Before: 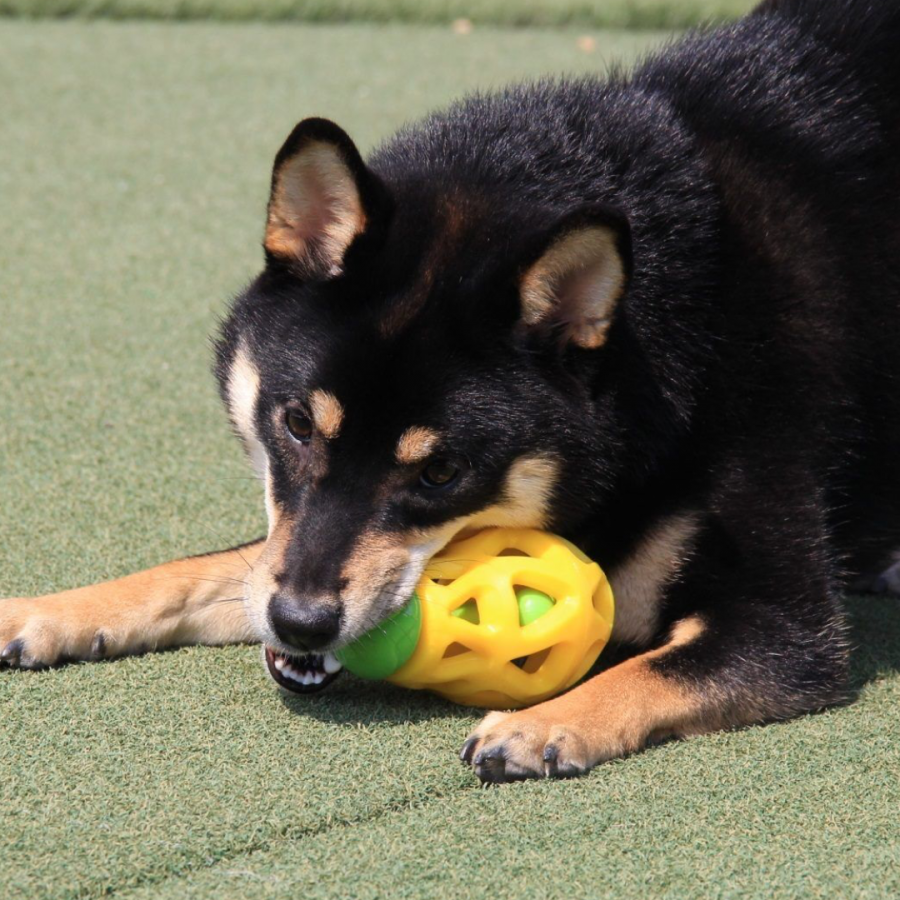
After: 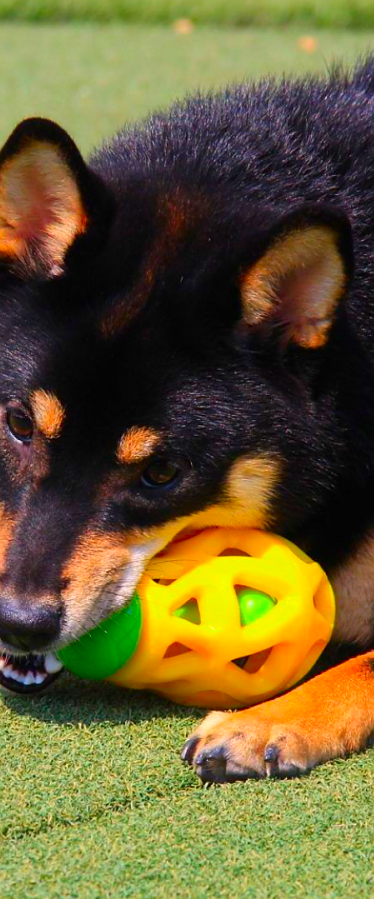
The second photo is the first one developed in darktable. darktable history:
crop: left 31.059%, right 27.372%
sharpen: radius 1.042
color correction: highlights b* 0.027, saturation 2.21
